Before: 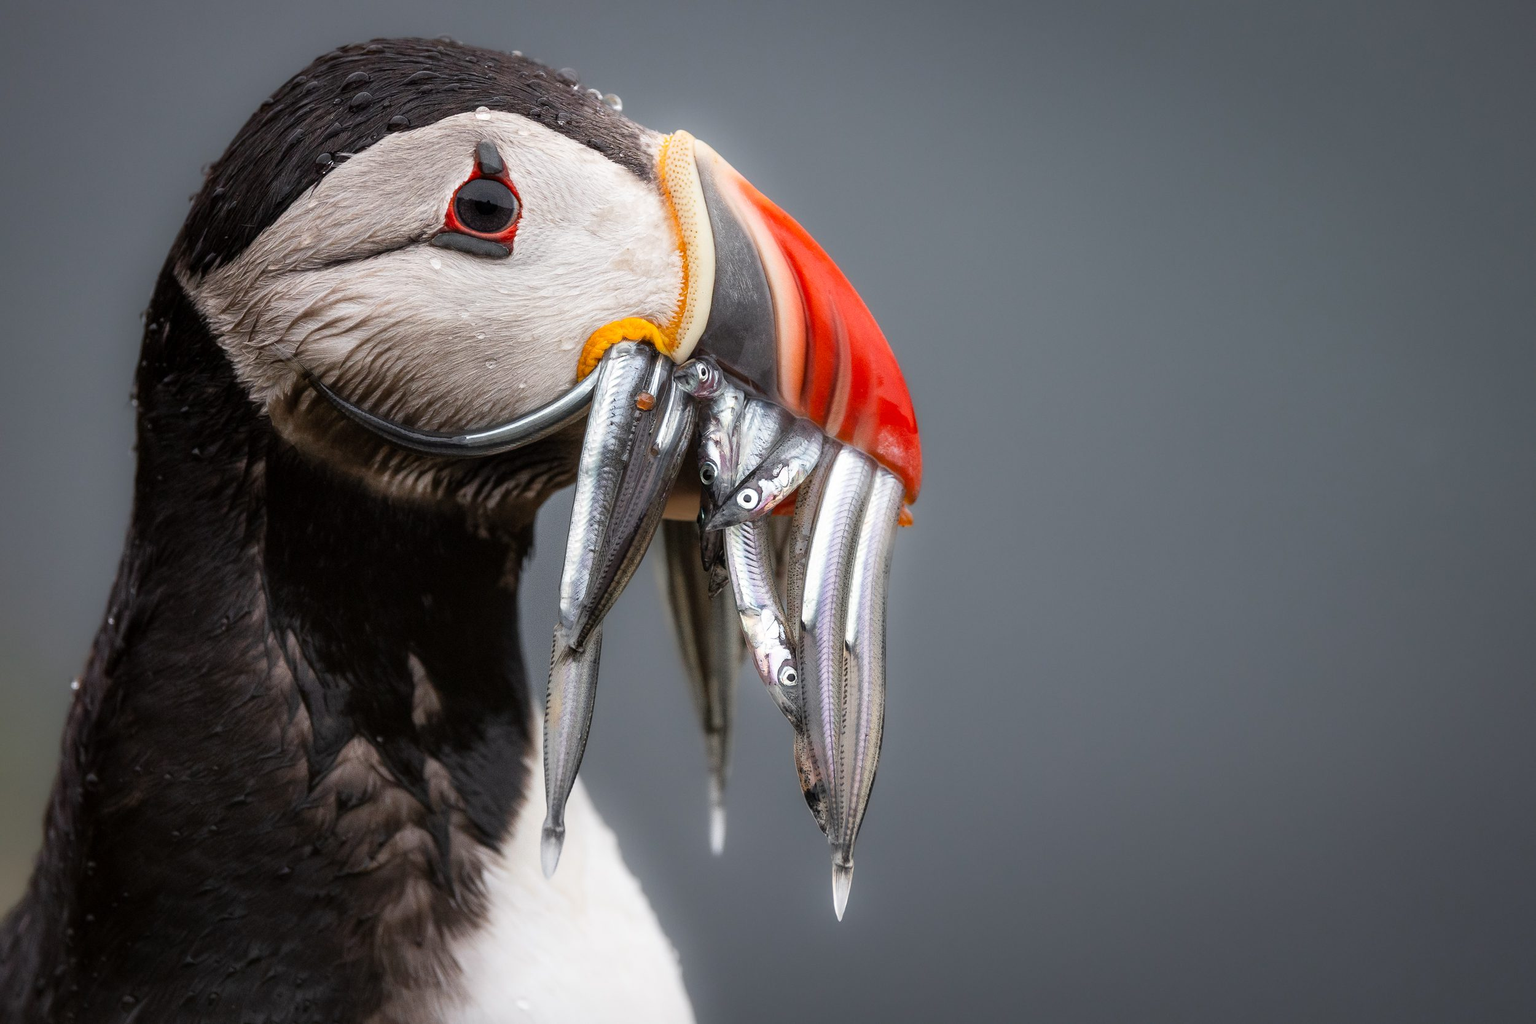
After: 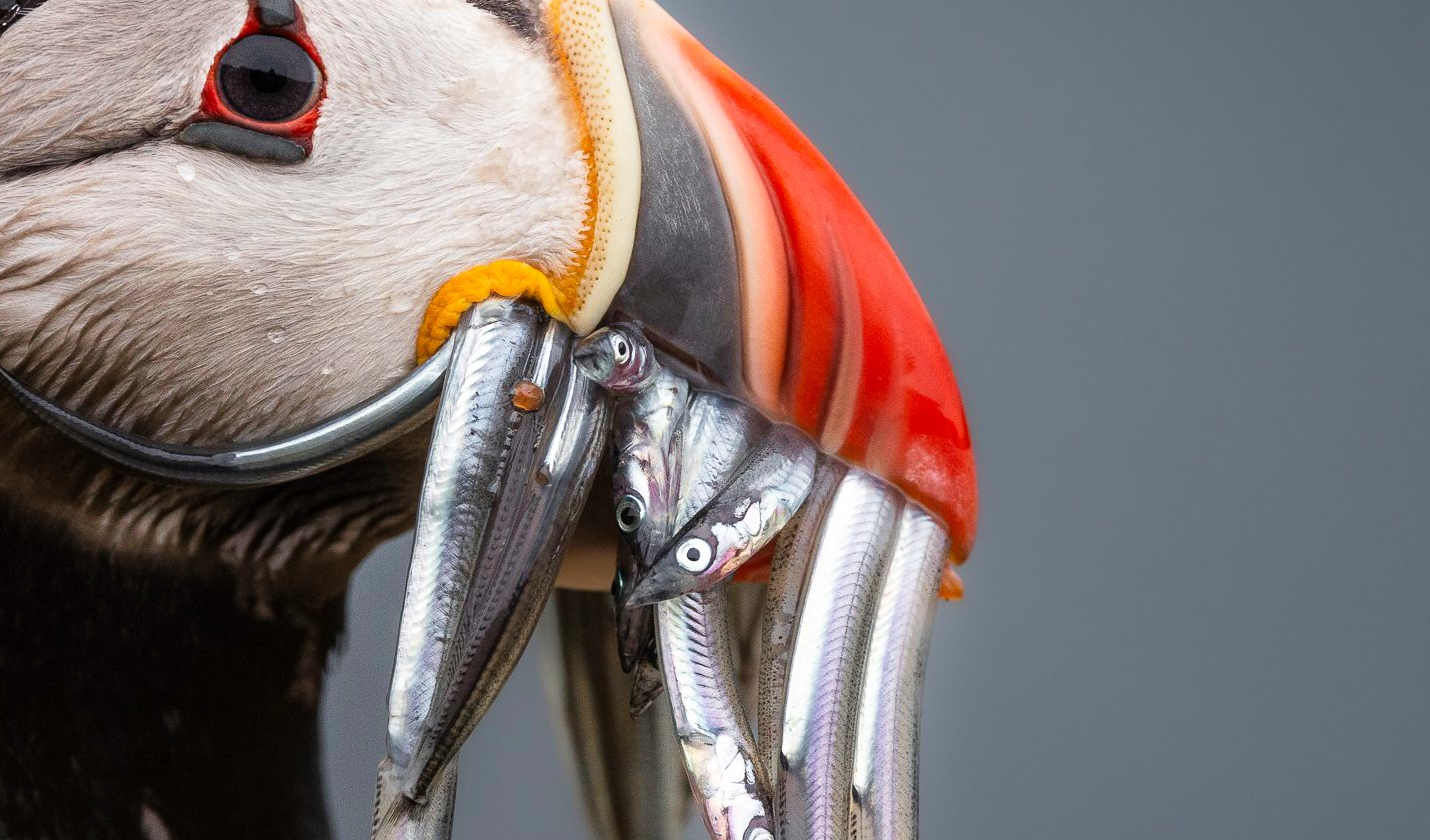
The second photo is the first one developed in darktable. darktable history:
crop: left 20.932%, top 15.471%, right 21.848%, bottom 34.081%
velvia: on, module defaults
